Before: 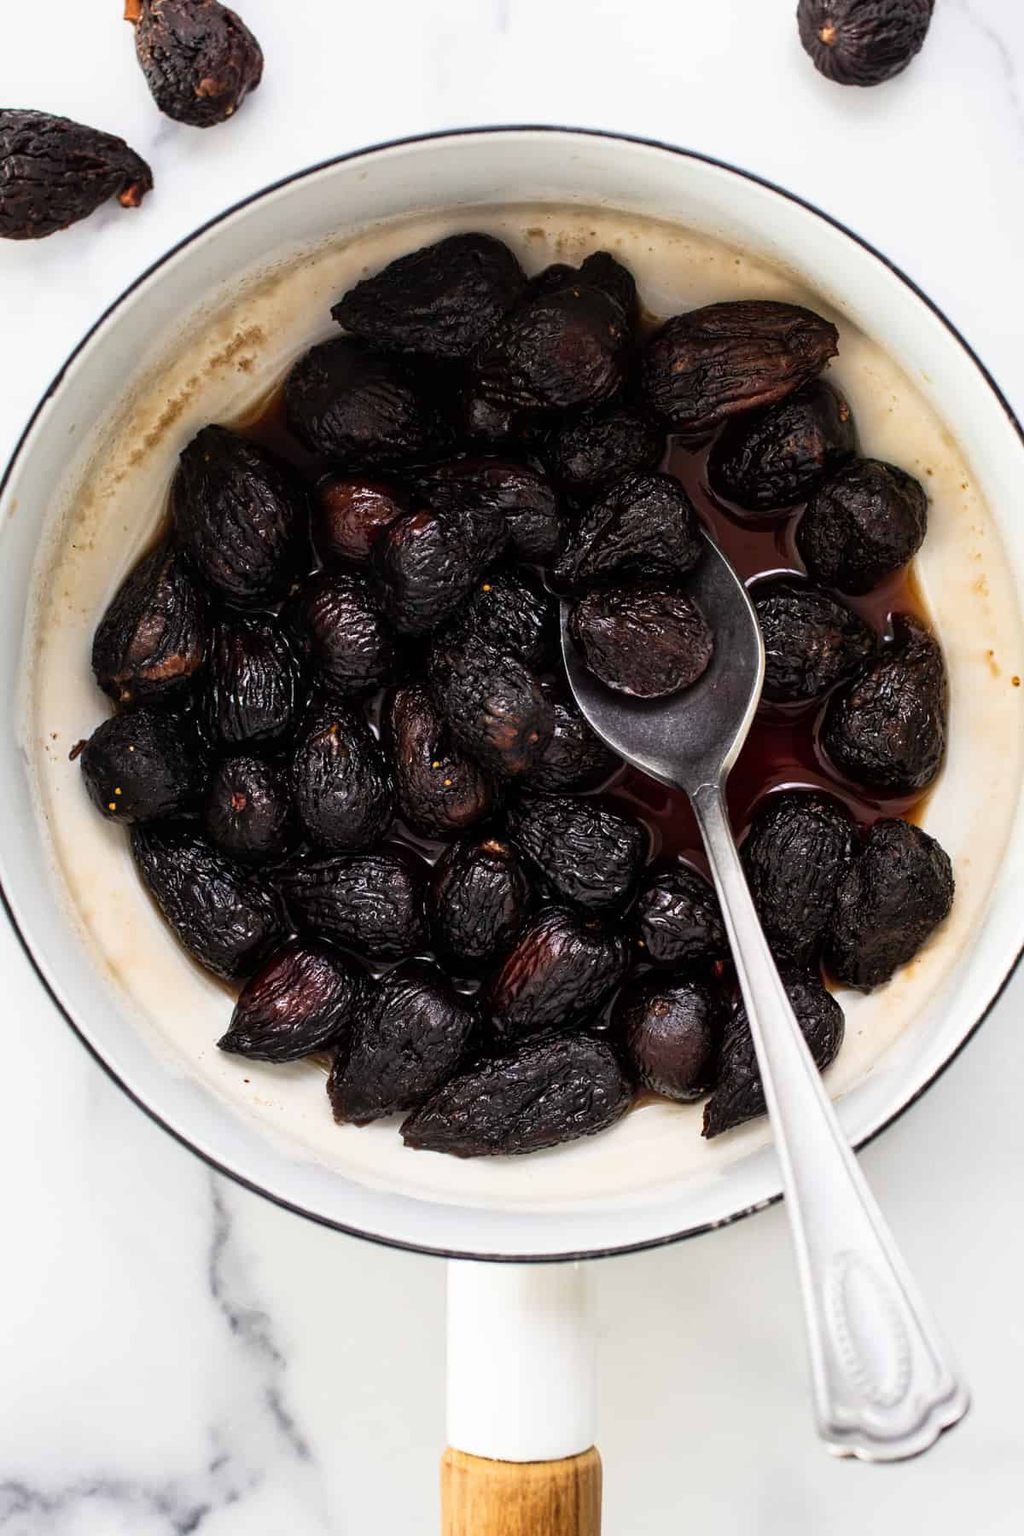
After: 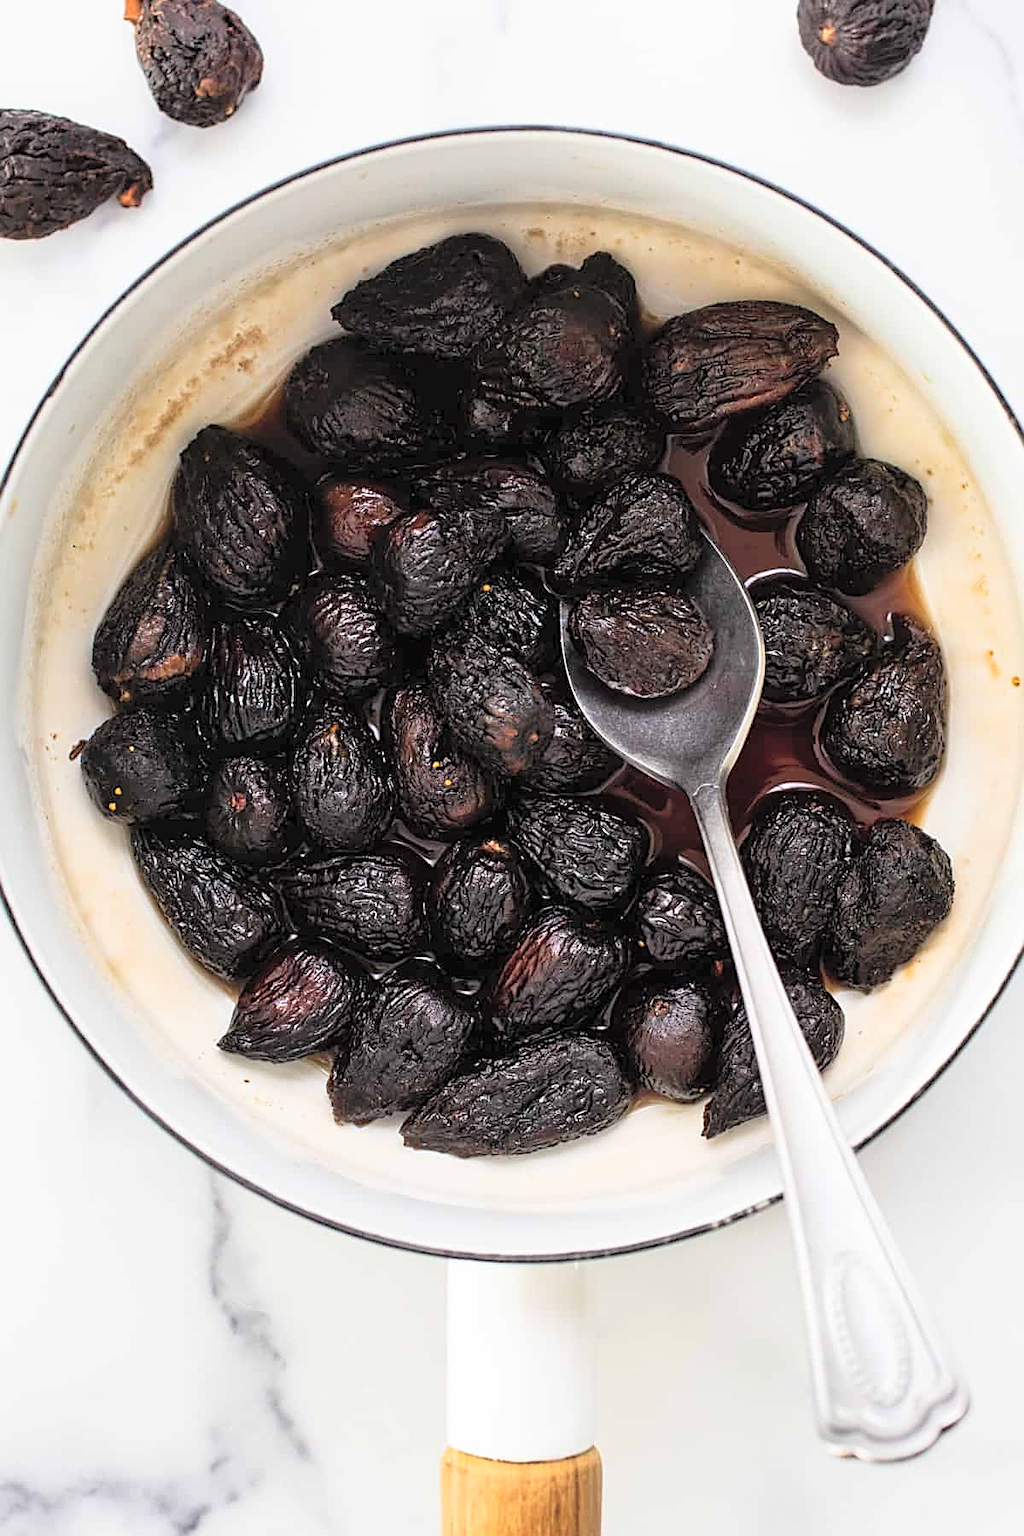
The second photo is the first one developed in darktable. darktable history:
contrast brightness saturation: brightness 0.282
sharpen: on, module defaults
